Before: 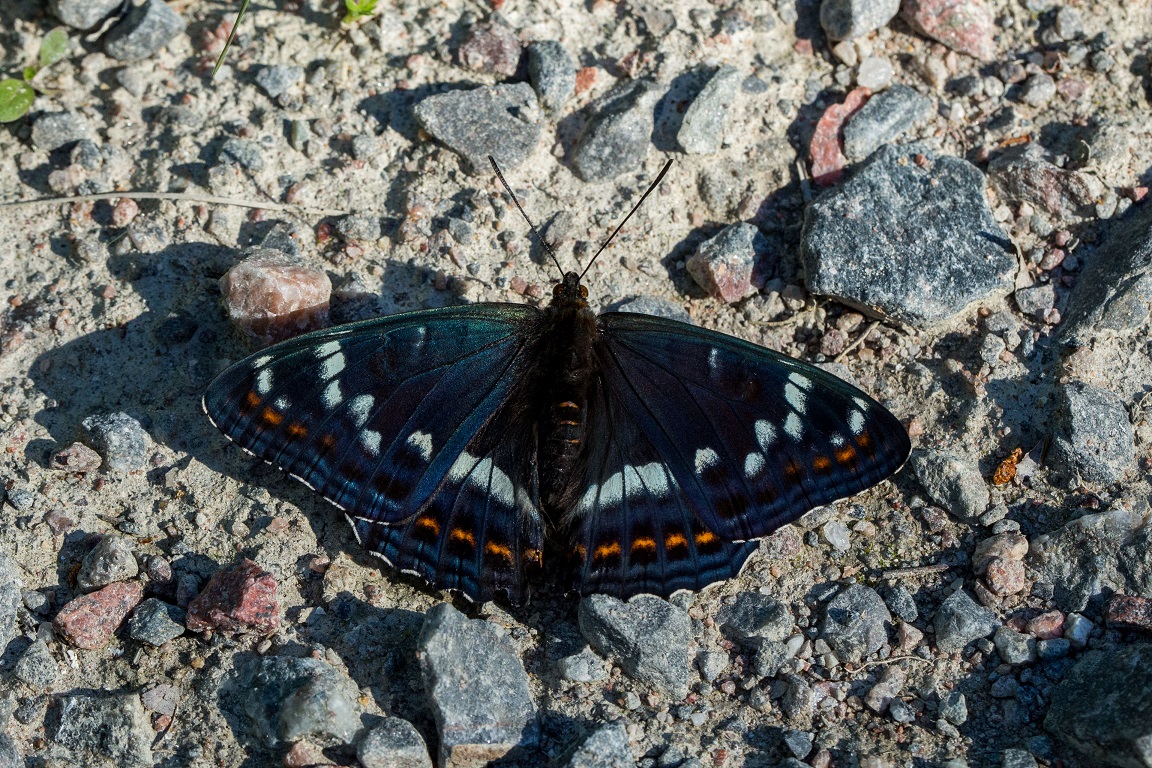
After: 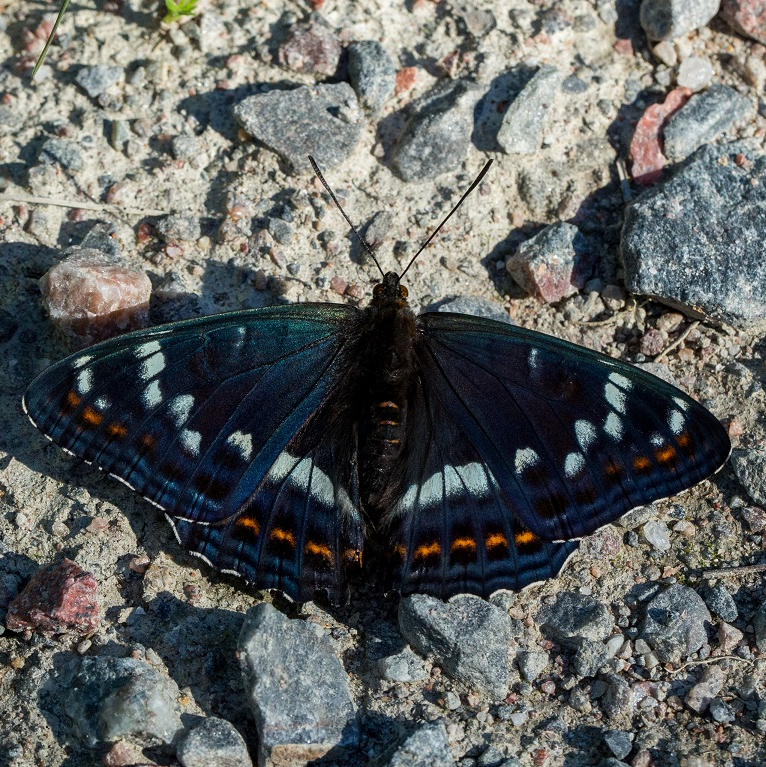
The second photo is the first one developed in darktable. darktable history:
crop and rotate: left 15.628%, right 17.807%
